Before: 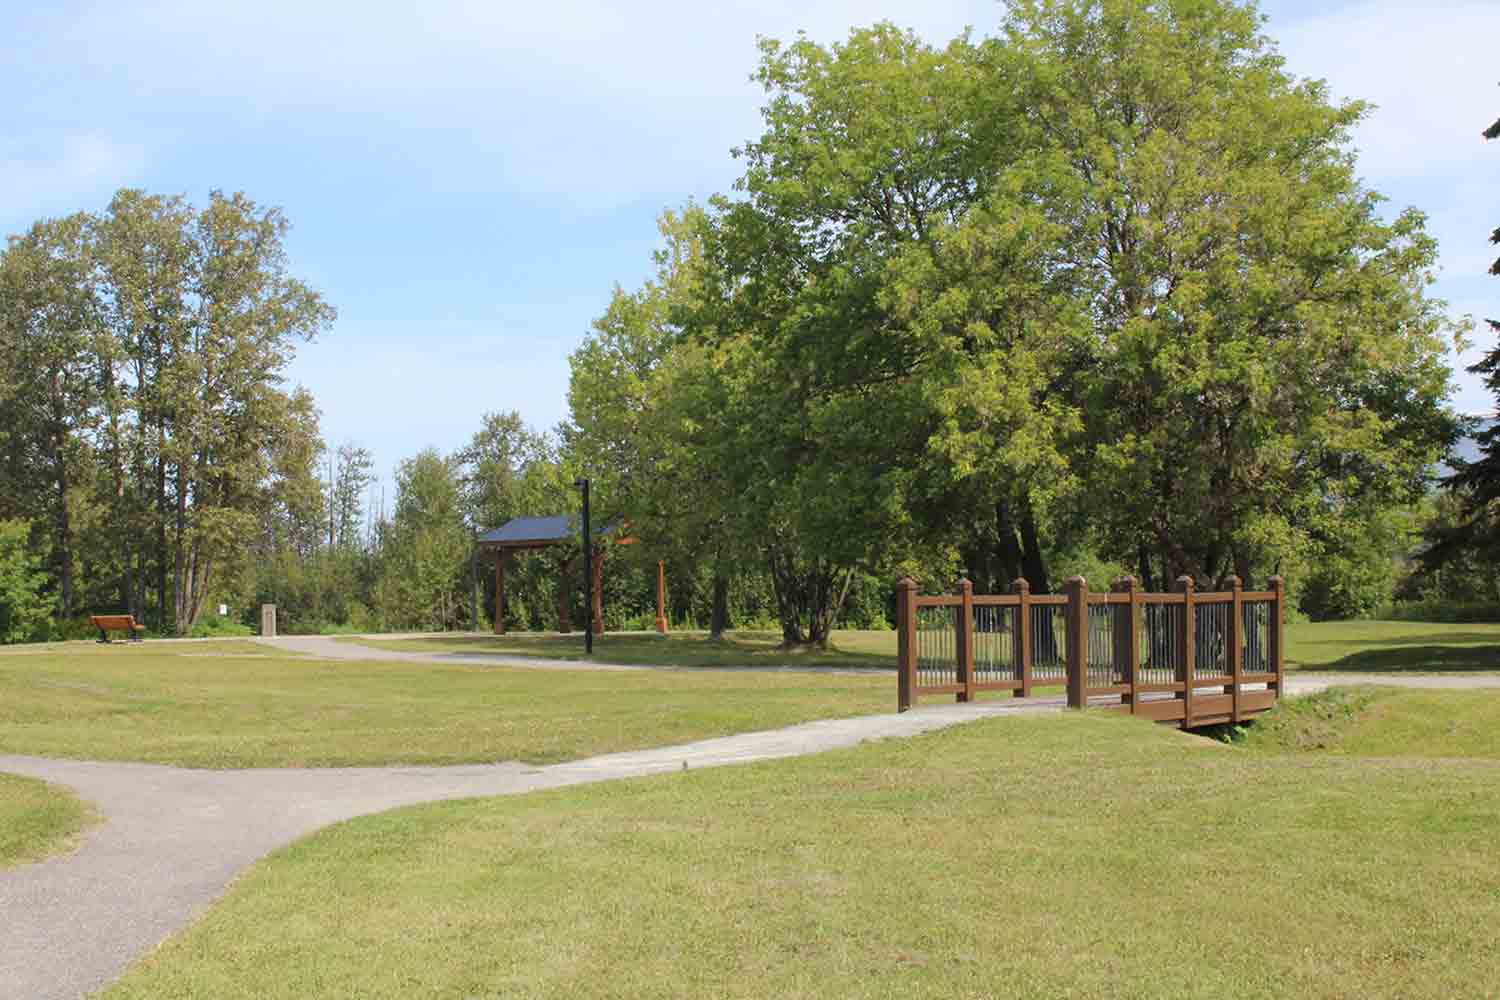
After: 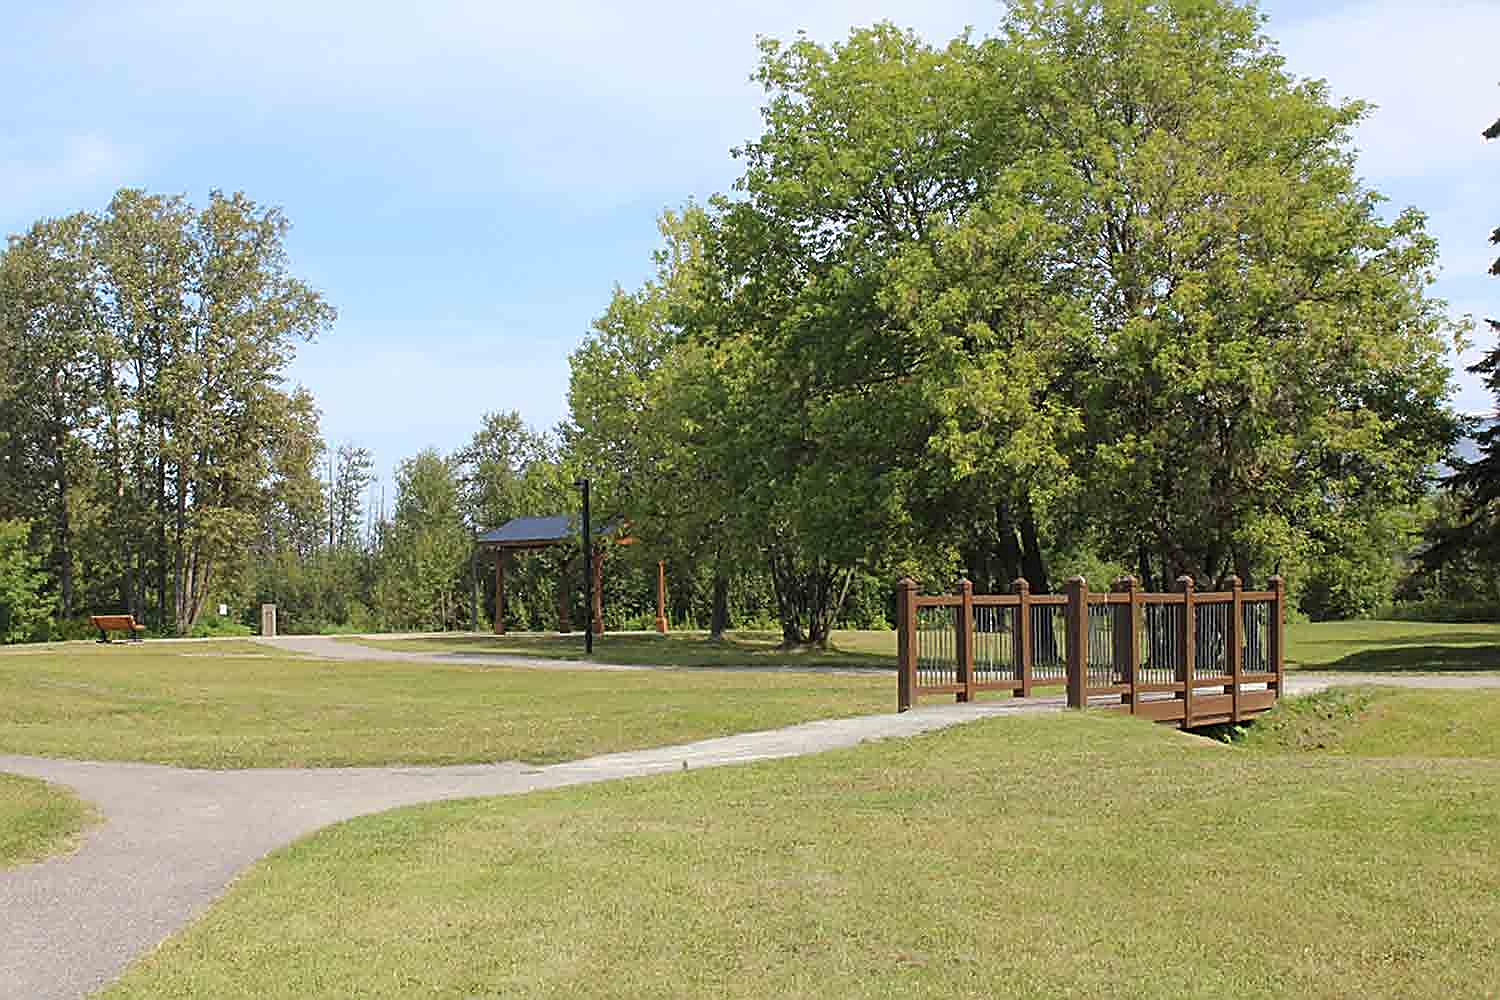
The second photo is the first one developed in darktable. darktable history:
sharpen: amount 1.01
